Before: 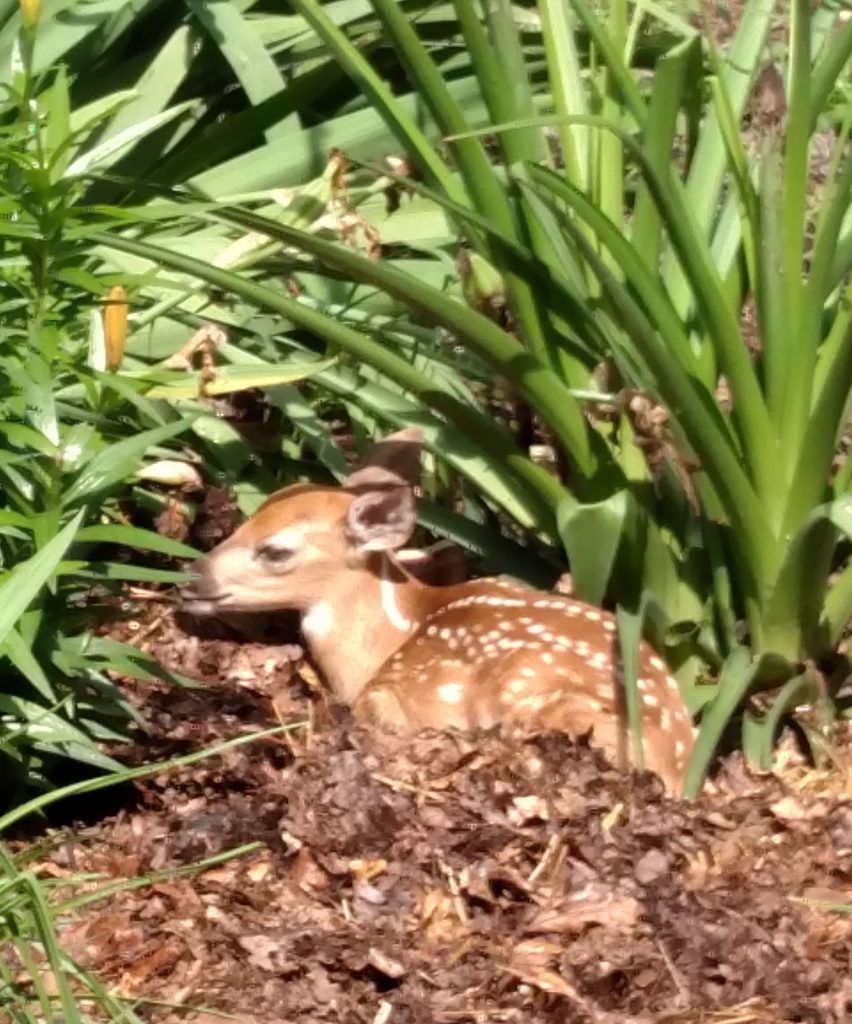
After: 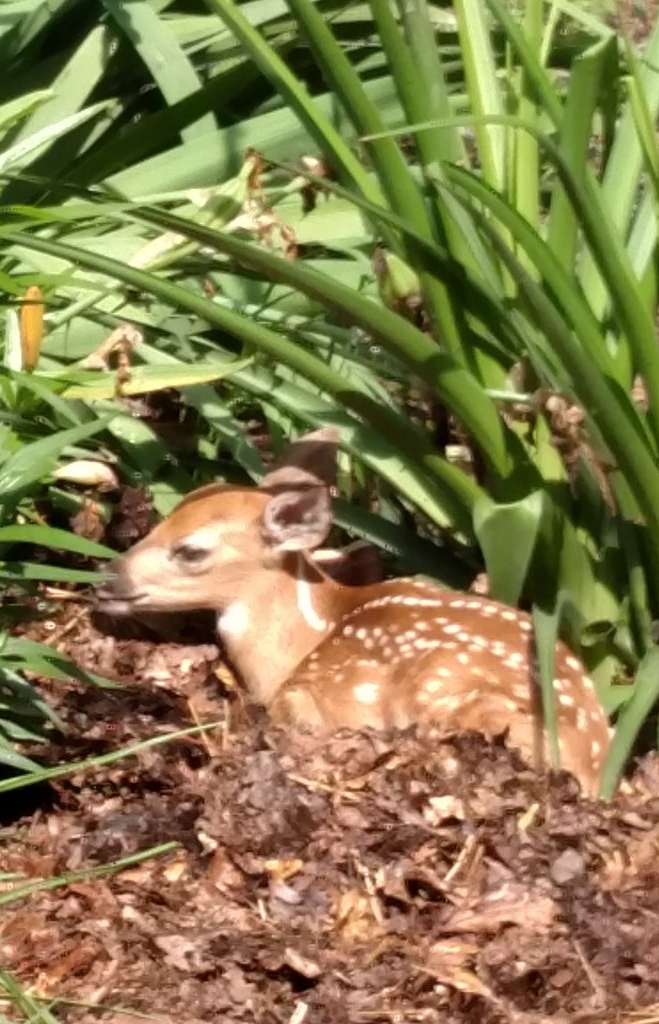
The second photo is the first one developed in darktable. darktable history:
crop: left 9.873%, right 12.665%
